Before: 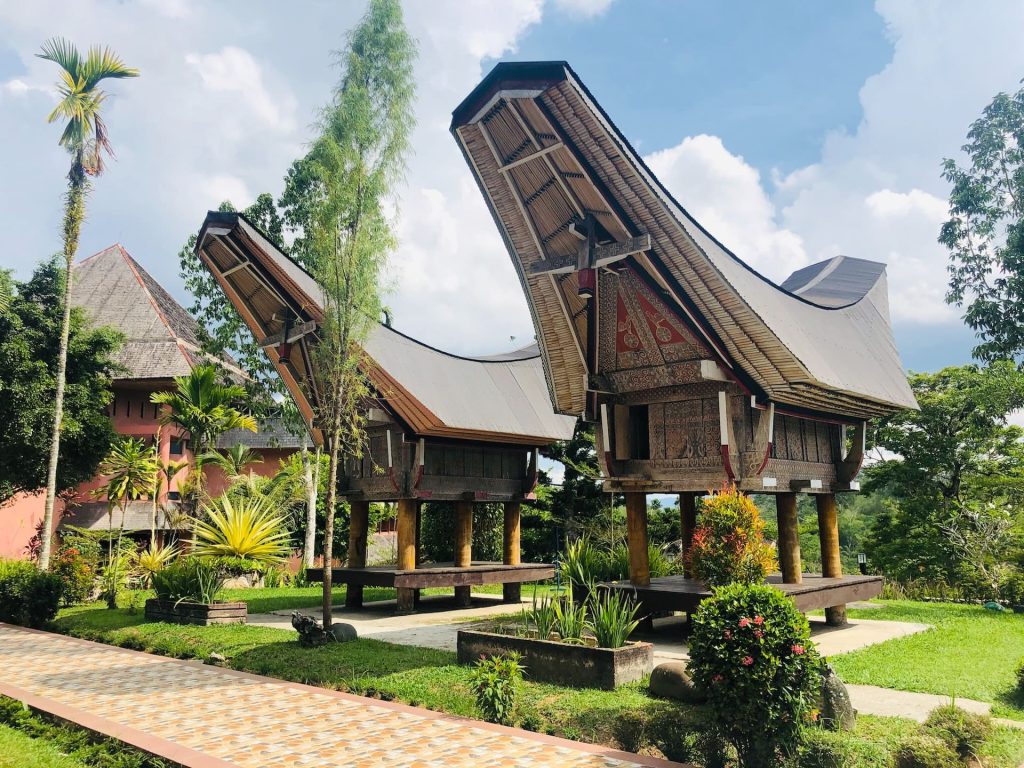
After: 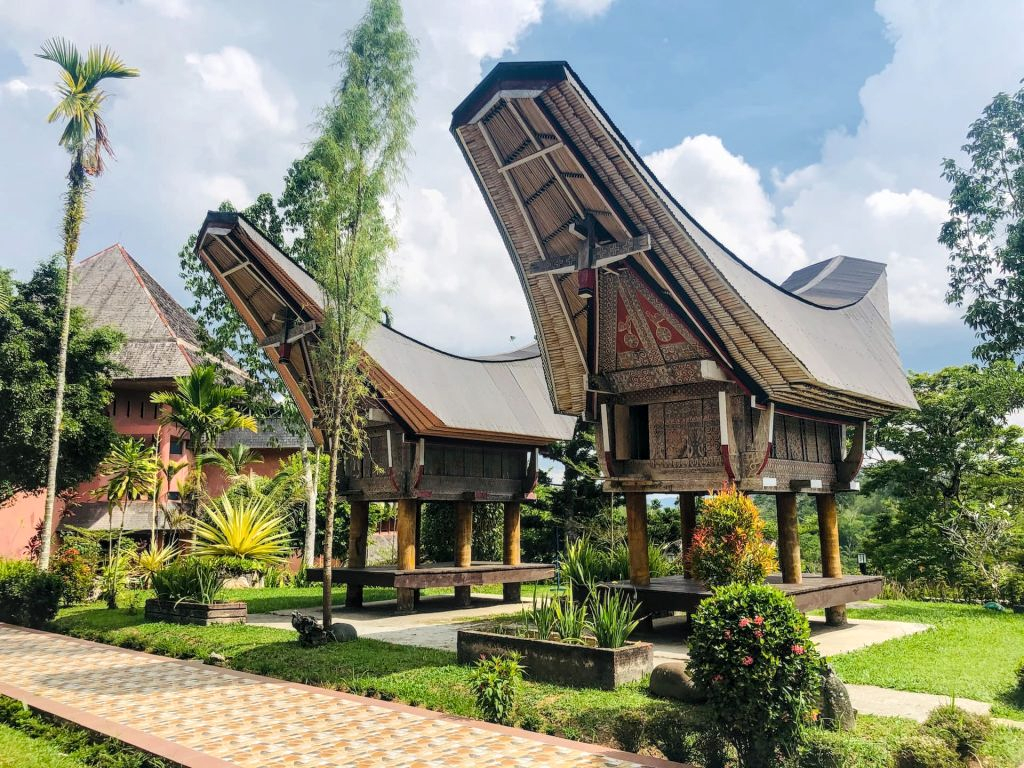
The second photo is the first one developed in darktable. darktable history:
local contrast: on, module defaults
levels: levels [0, 0.492, 0.984]
